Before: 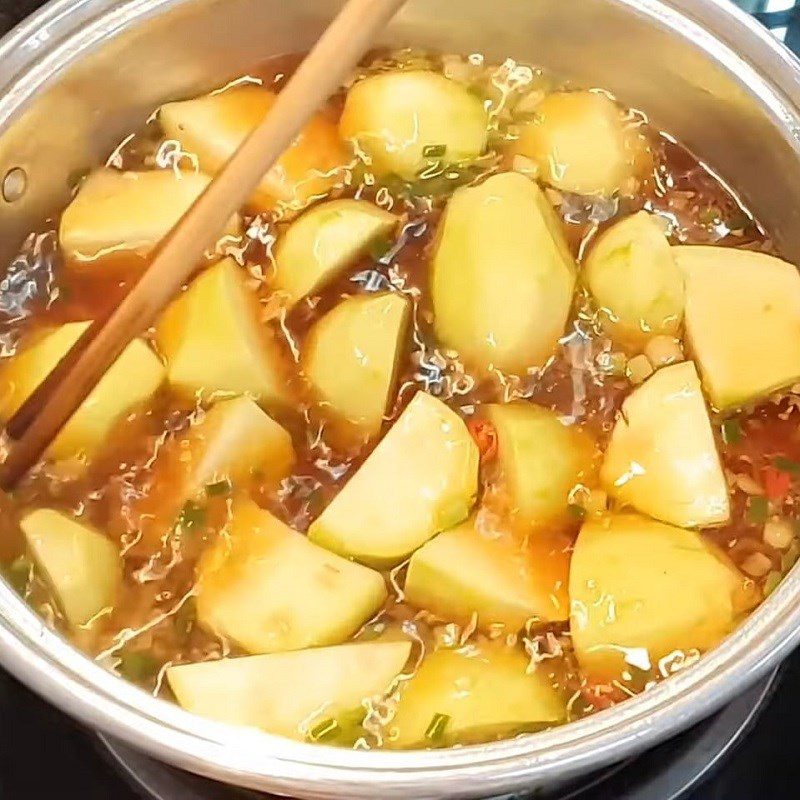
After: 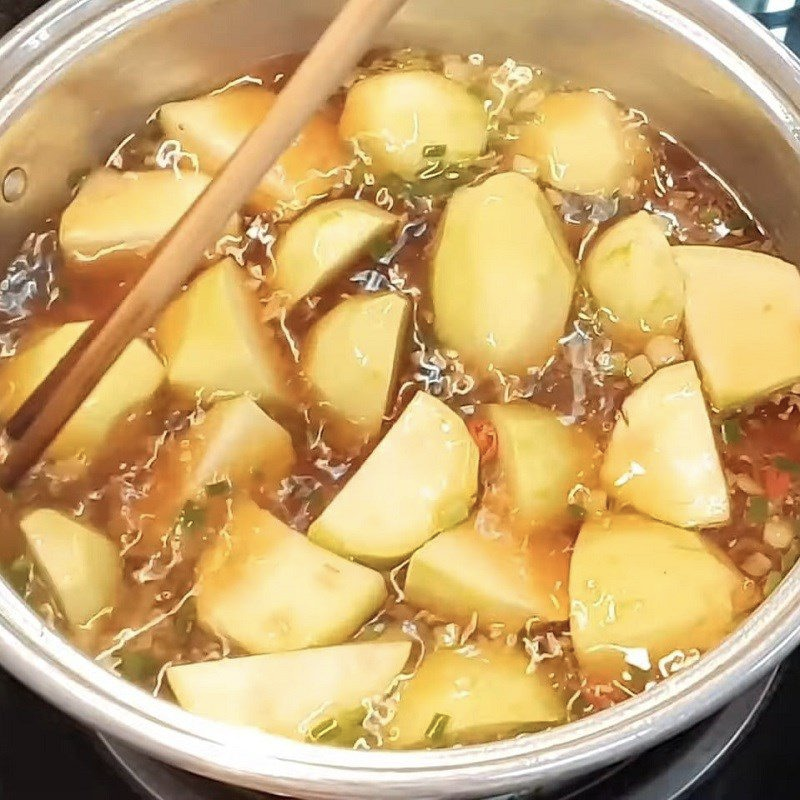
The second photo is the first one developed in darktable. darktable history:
color correction: highlights b* 0.03, saturation 0.806
